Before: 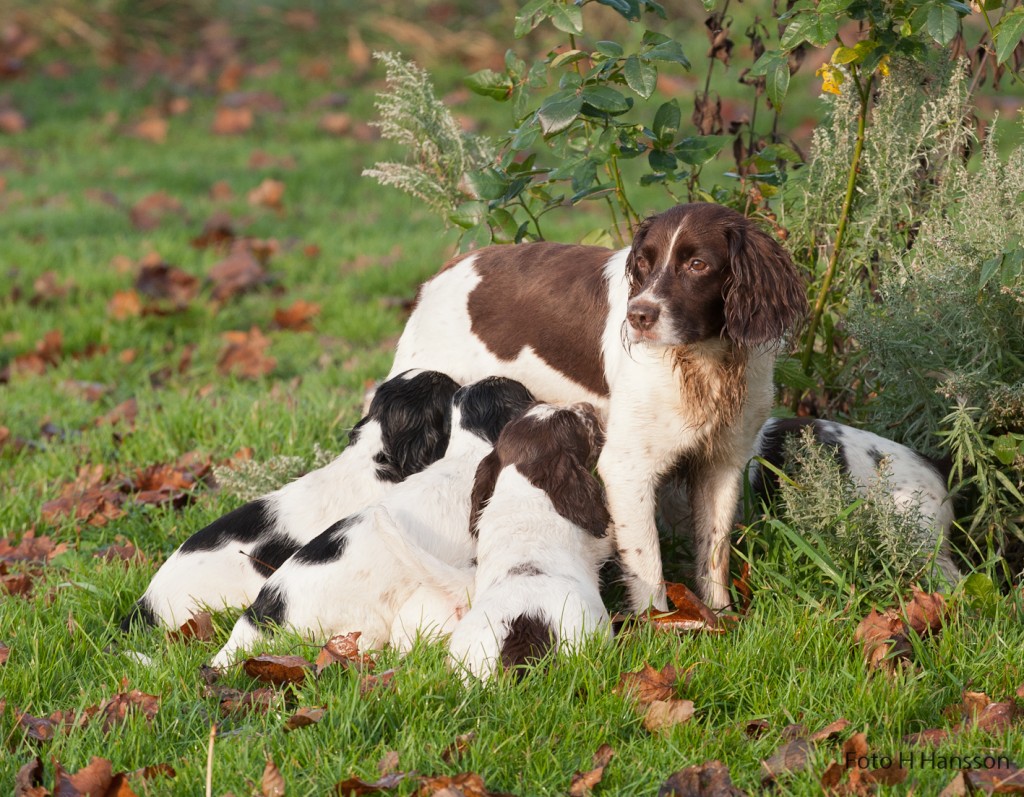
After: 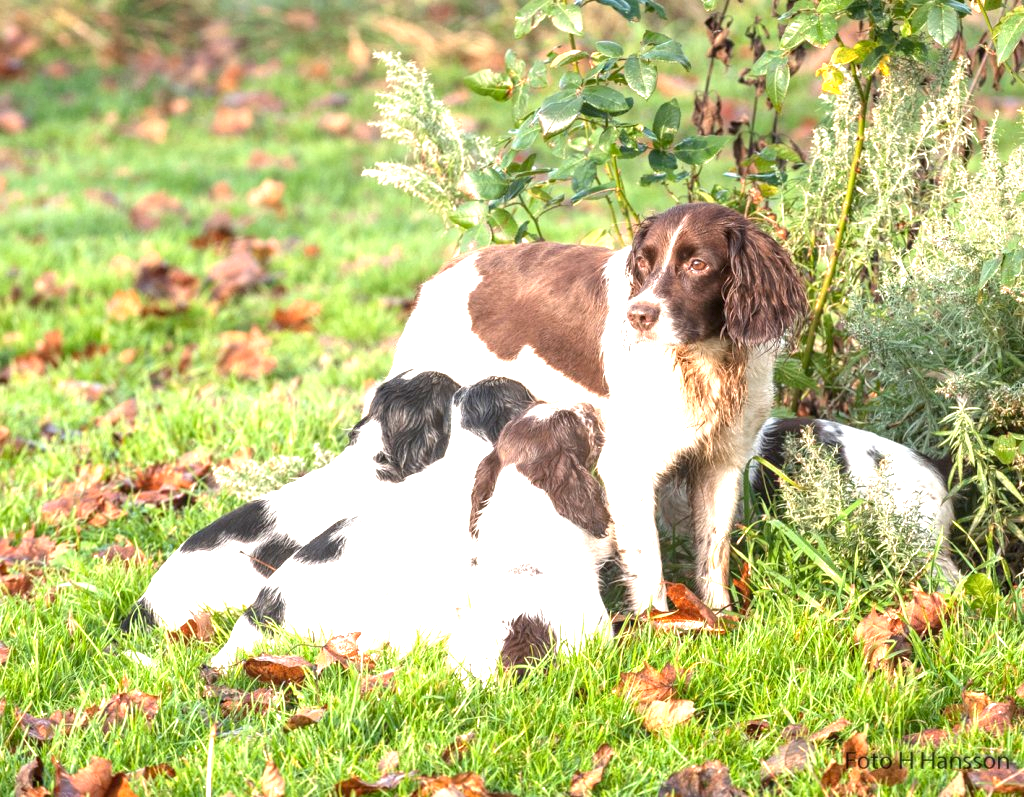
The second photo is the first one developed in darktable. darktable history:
local contrast: on, module defaults
exposure: black level correction 0, exposure 1.625 EV, compensate exposure bias true, compensate highlight preservation false
white balance: red 1, blue 1
